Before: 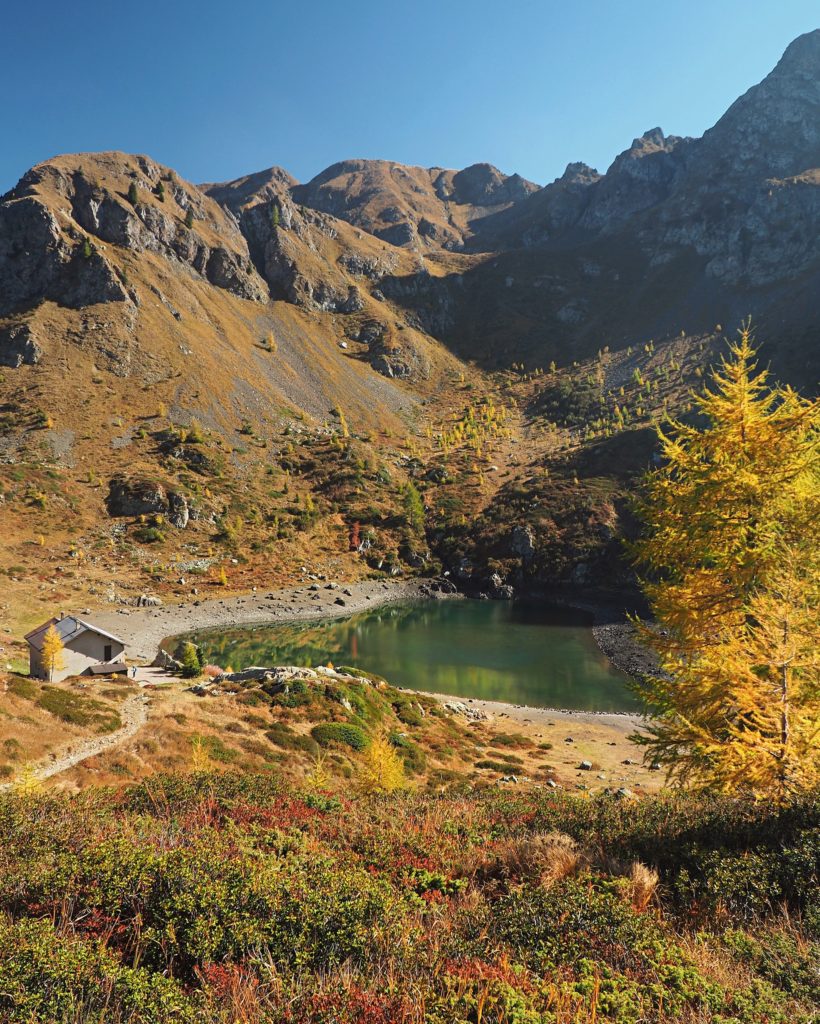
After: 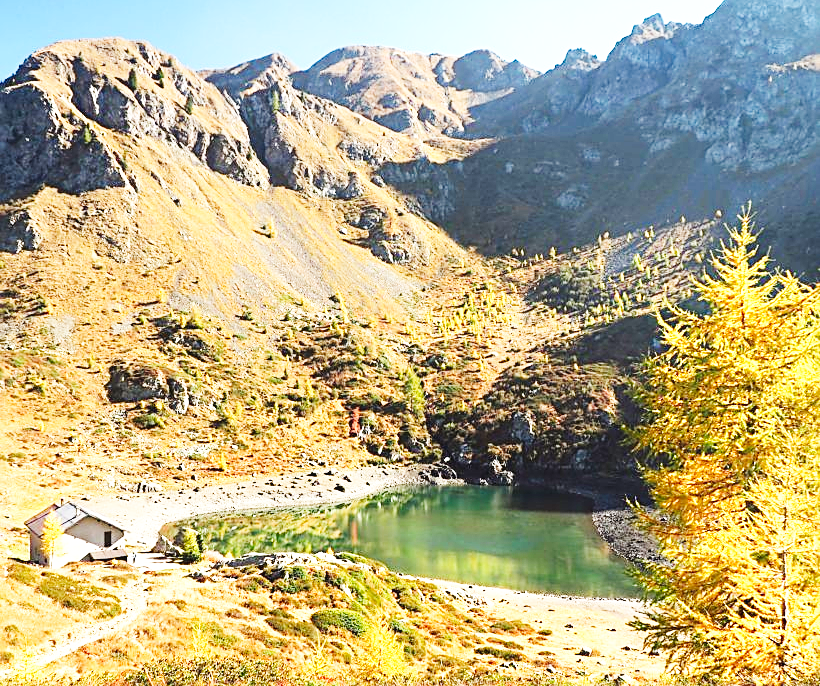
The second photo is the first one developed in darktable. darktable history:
sharpen: on, module defaults
base curve: curves: ch0 [(0, 0.003) (0.001, 0.002) (0.006, 0.004) (0.02, 0.022) (0.048, 0.086) (0.094, 0.234) (0.162, 0.431) (0.258, 0.629) (0.385, 0.8) (0.548, 0.918) (0.751, 0.988) (1, 1)], preserve colors none
crop: top 11.145%, bottom 21.809%
exposure: black level correction 0, exposure 0.682 EV, compensate exposure bias true, compensate highlight preservation false
